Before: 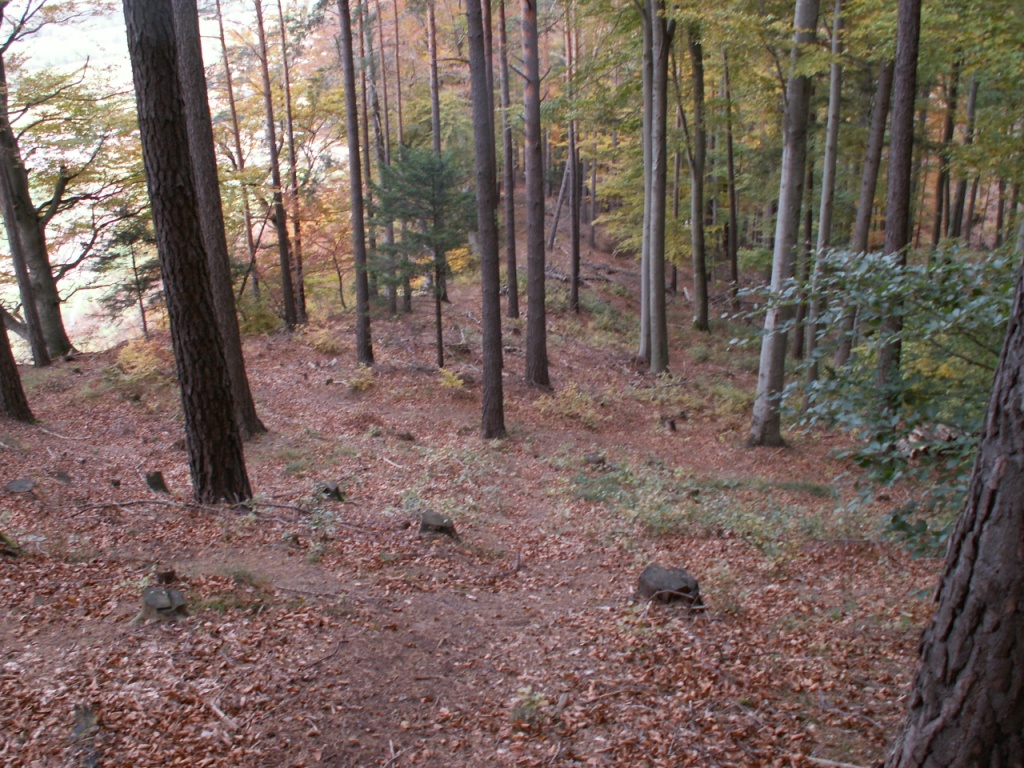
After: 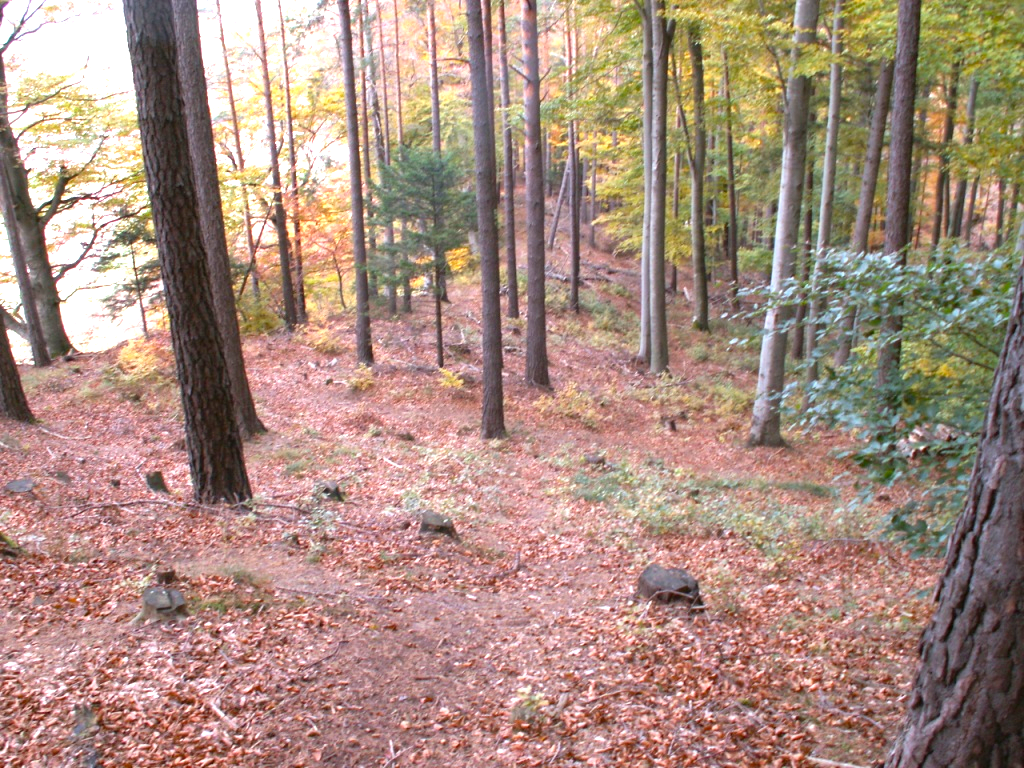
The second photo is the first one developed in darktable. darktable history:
exposure: black level correction 0, exposure 1.2 EV, compensate highlight preservation false
color balance rgb: highlights gain › chroma 0.118%, highlights gain › hue 332.43°, perceptual saturation grading › global saturation 25.752%
